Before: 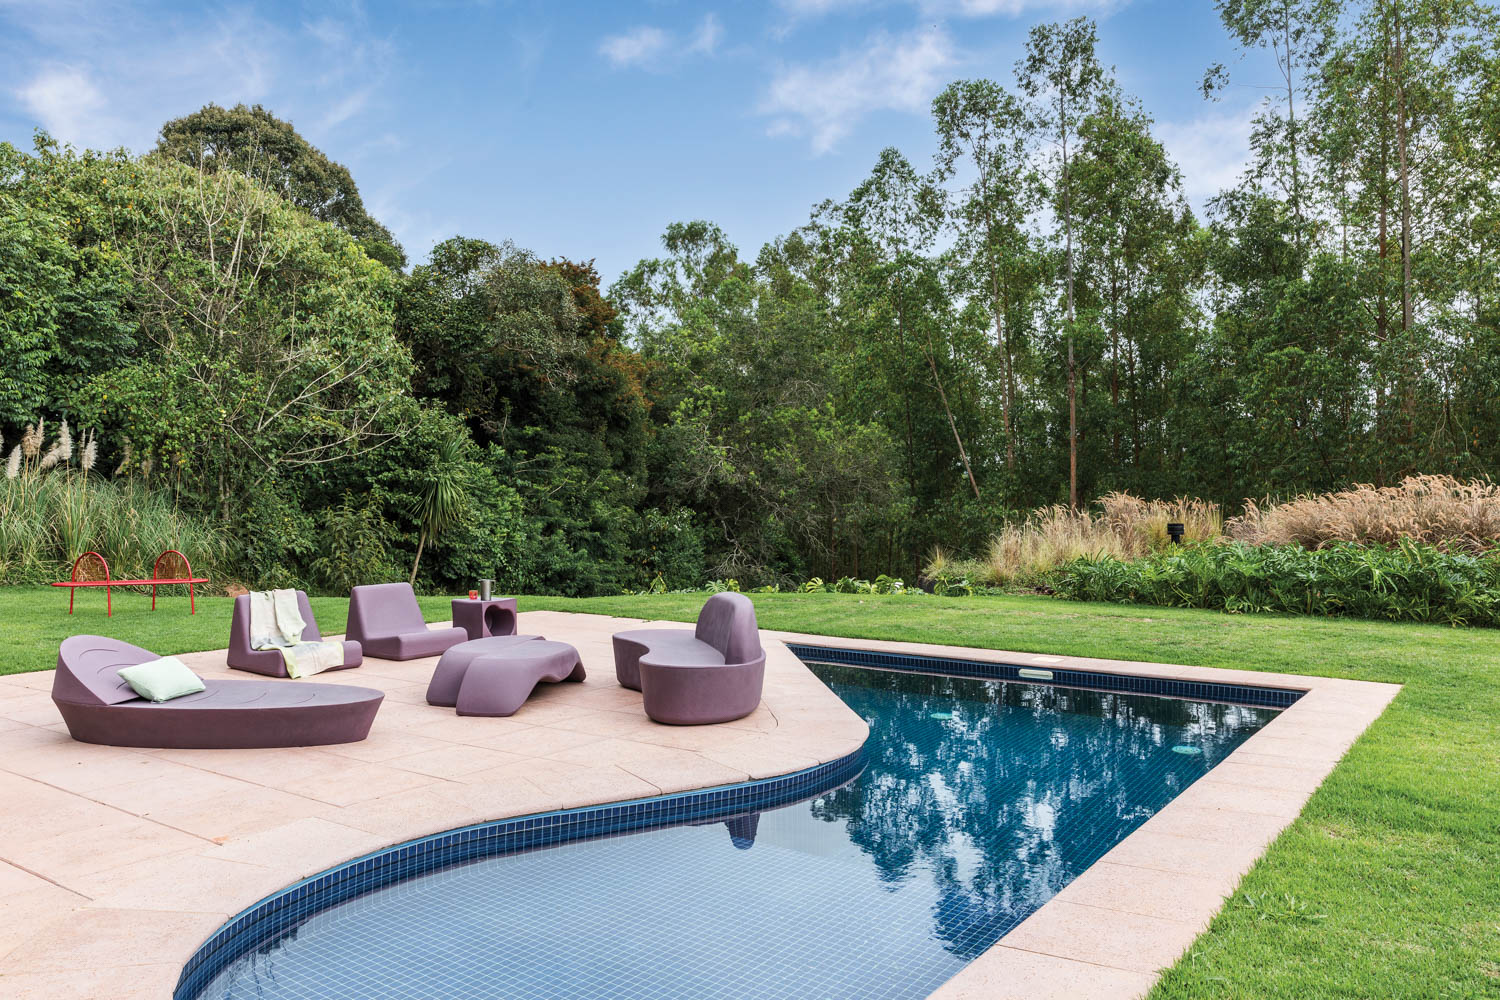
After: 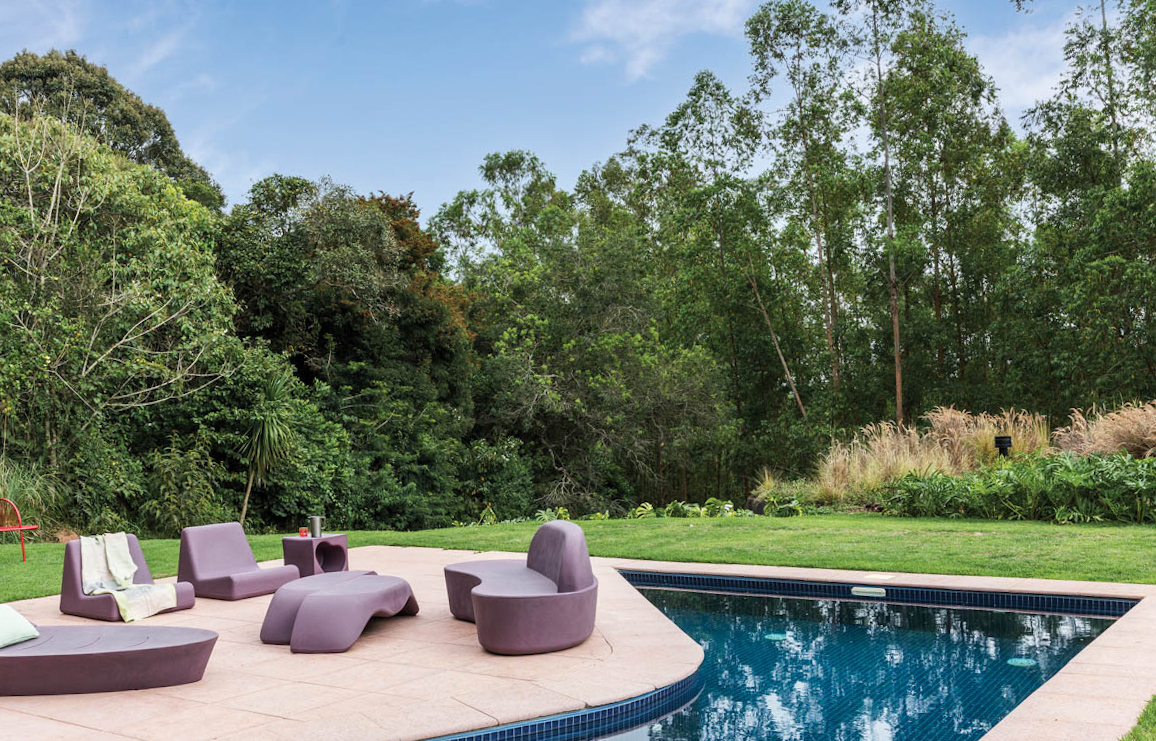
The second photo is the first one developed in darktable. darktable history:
crop and rotate: left 10.77%, top 5.1%, right 10.41%, bottom 16.76%
rotate and perspective: rotation -2°, crop left 0.022, crop right 0.978, crop top 0.049, crop bottom 0.951
